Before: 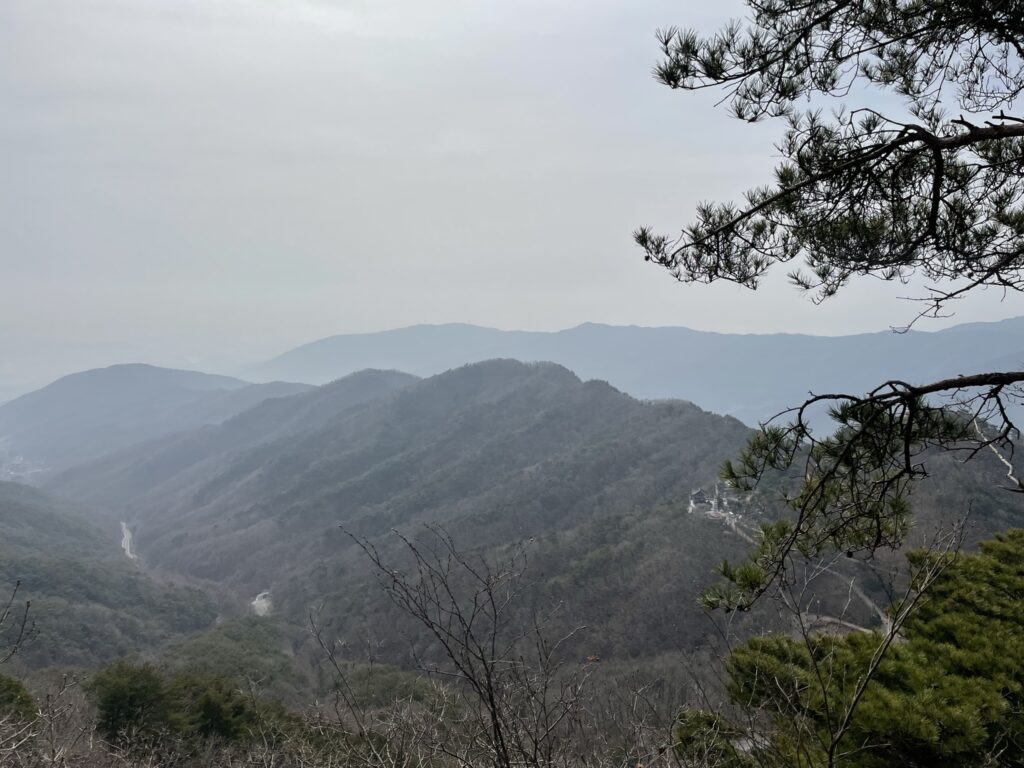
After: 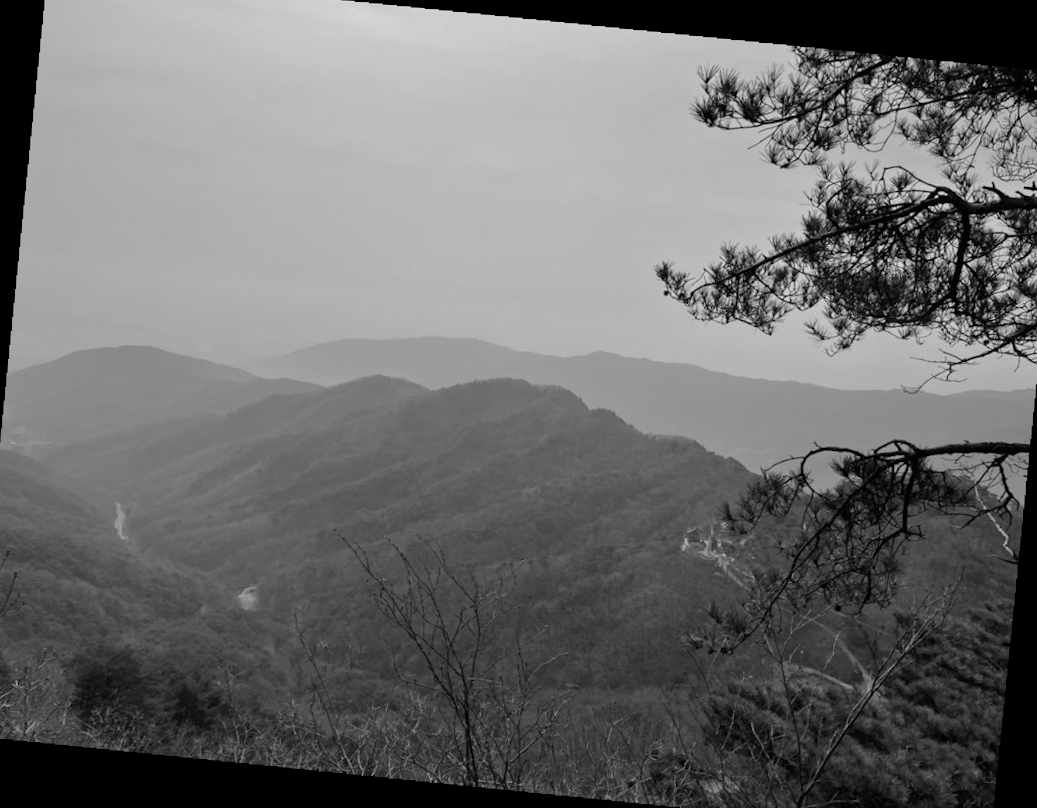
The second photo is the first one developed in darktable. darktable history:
rotate and perspective: rotation 4.1°, automatic cropping off
monochrome: a 26.22, b 42.67, size 0.8
crop and rotate: angle -1.69°
